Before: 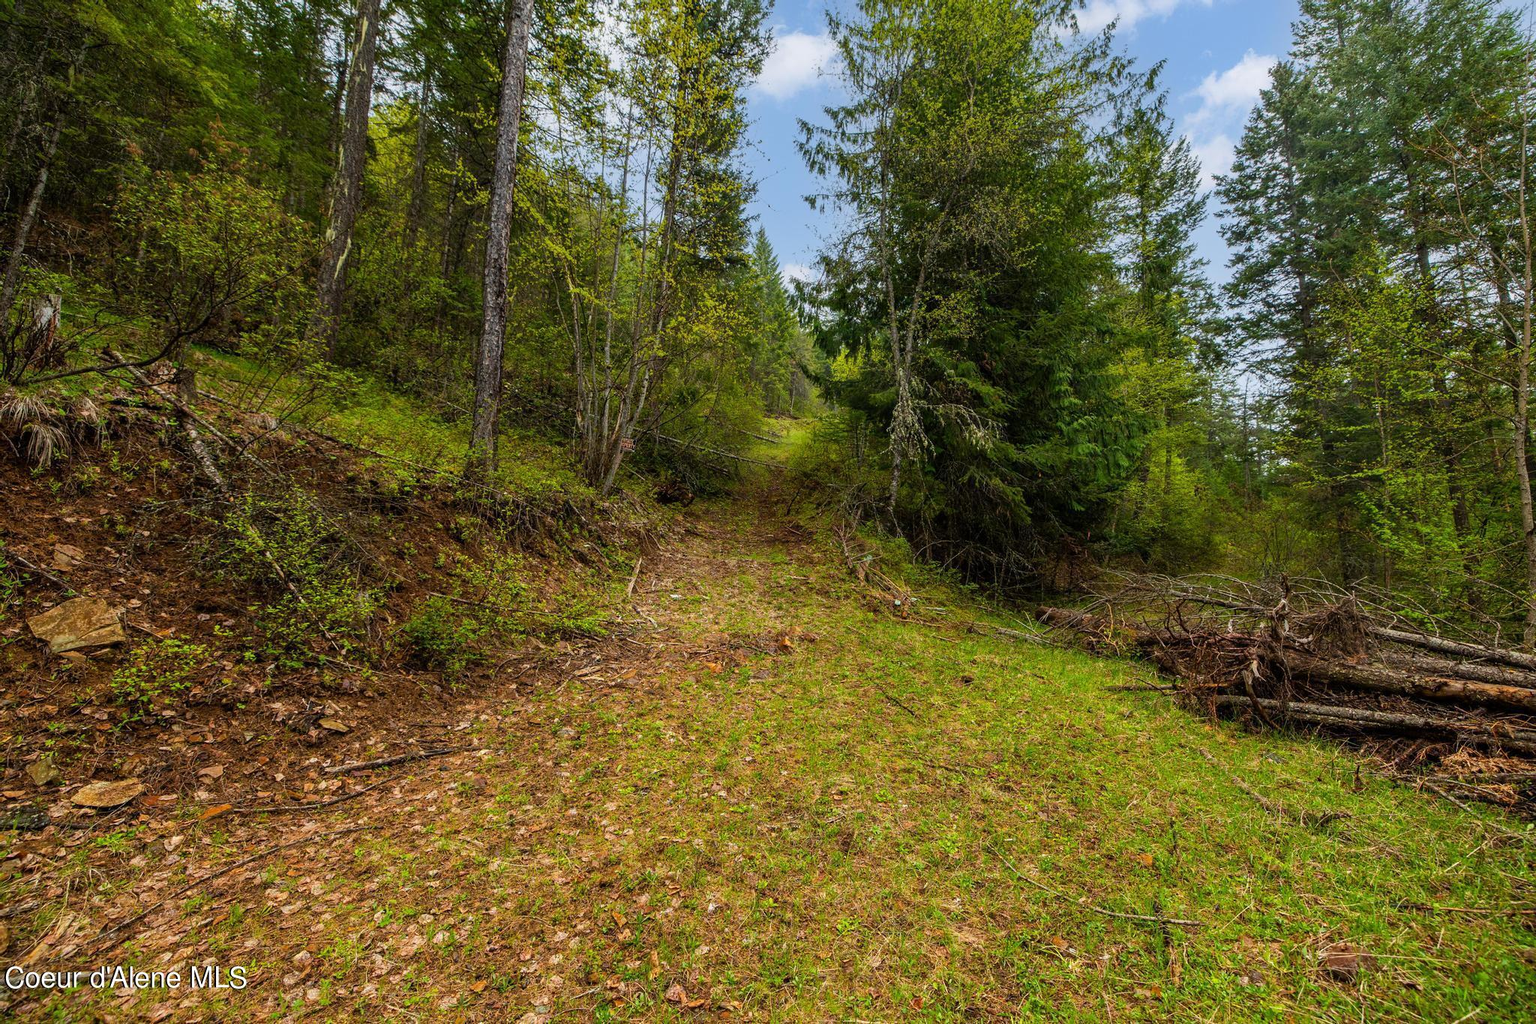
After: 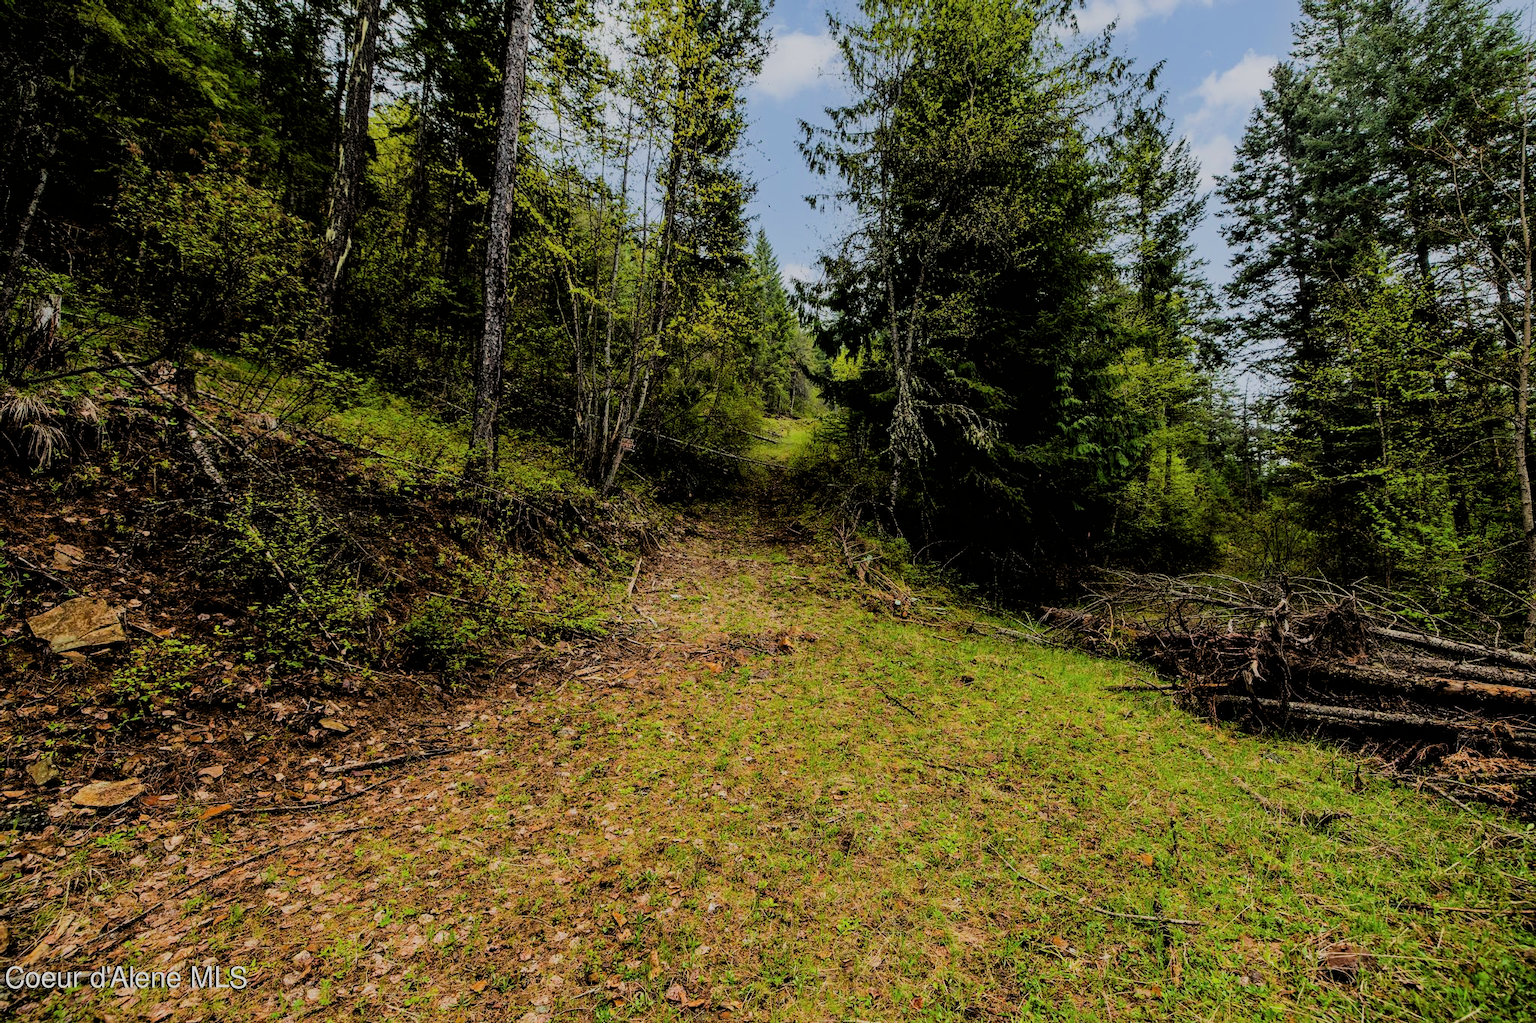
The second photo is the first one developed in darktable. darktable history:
filmic rgb: black relative exposure -3.23 EV, white relative exposure 7.03 EV, hardness 1.46, contrast 1.347
